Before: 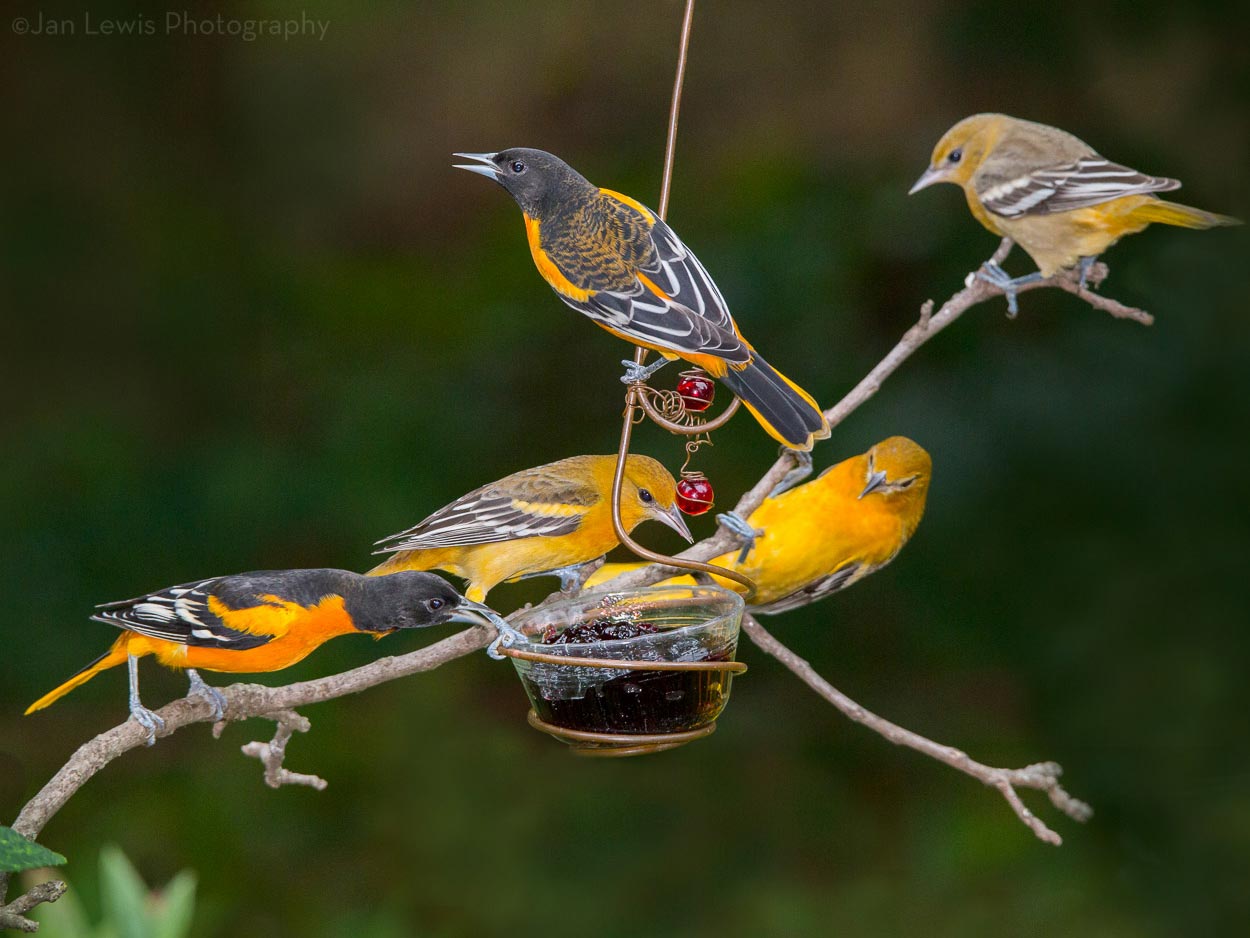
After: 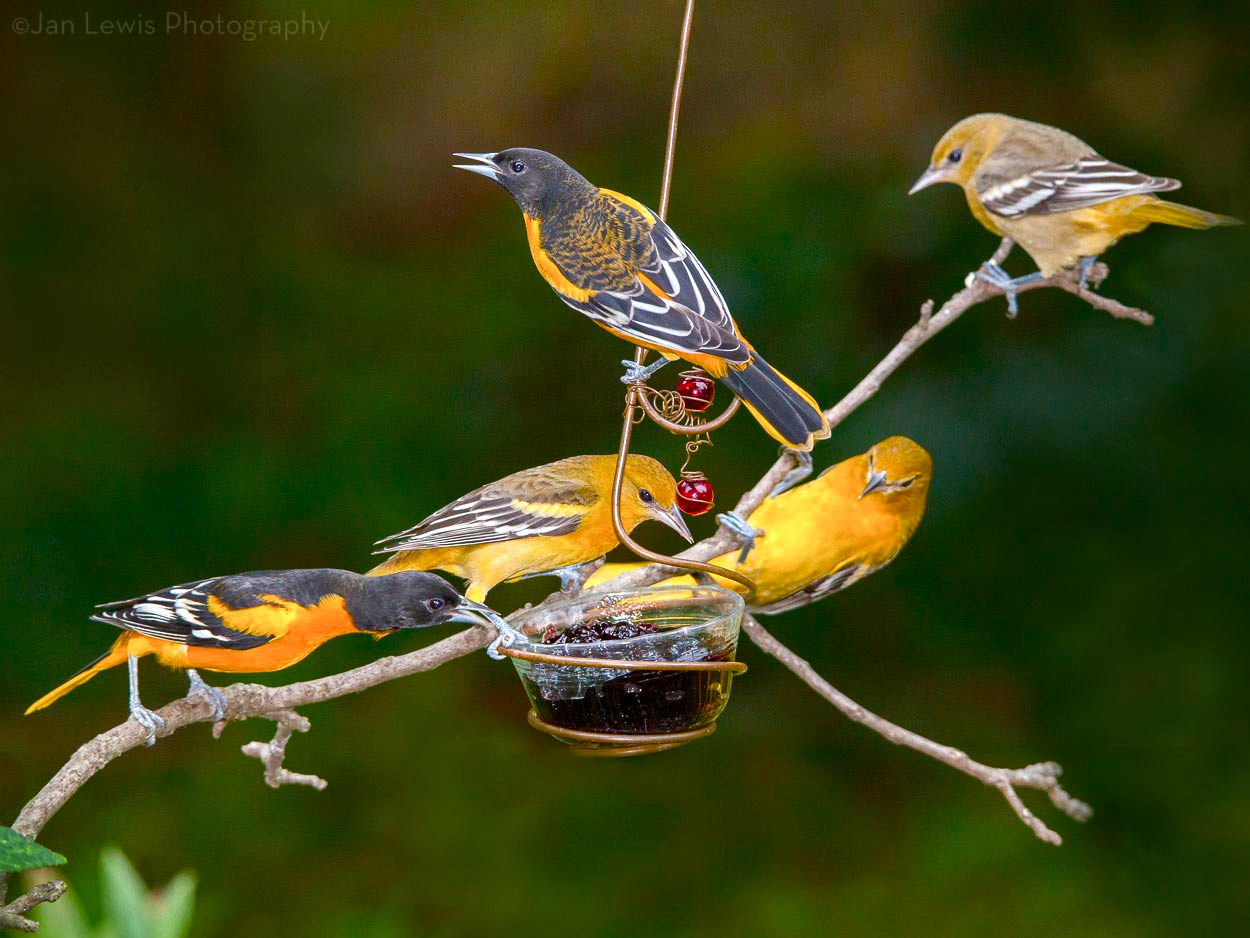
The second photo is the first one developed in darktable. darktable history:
color balance rgb: perceptual saturation grading › global saturation 25%, perceptual saturation grading › highlights -50%, perceptual saturation grading › shadows 30%, perceptual brilliance grading › global brilliance 12%, global vibrance 20%
color zones: curves: ch0 [(0.068, 0.464) (0.25, 0.5) (0.48, 0.508) (0.75, 0.536) (0.886, 0.476) (0.967, 0.456)]; ch1 [(0.066, 0.456) (0.25, 0.5) (0.616, 0.508) (0.746, 0.56) (0.934, 0.444)]
